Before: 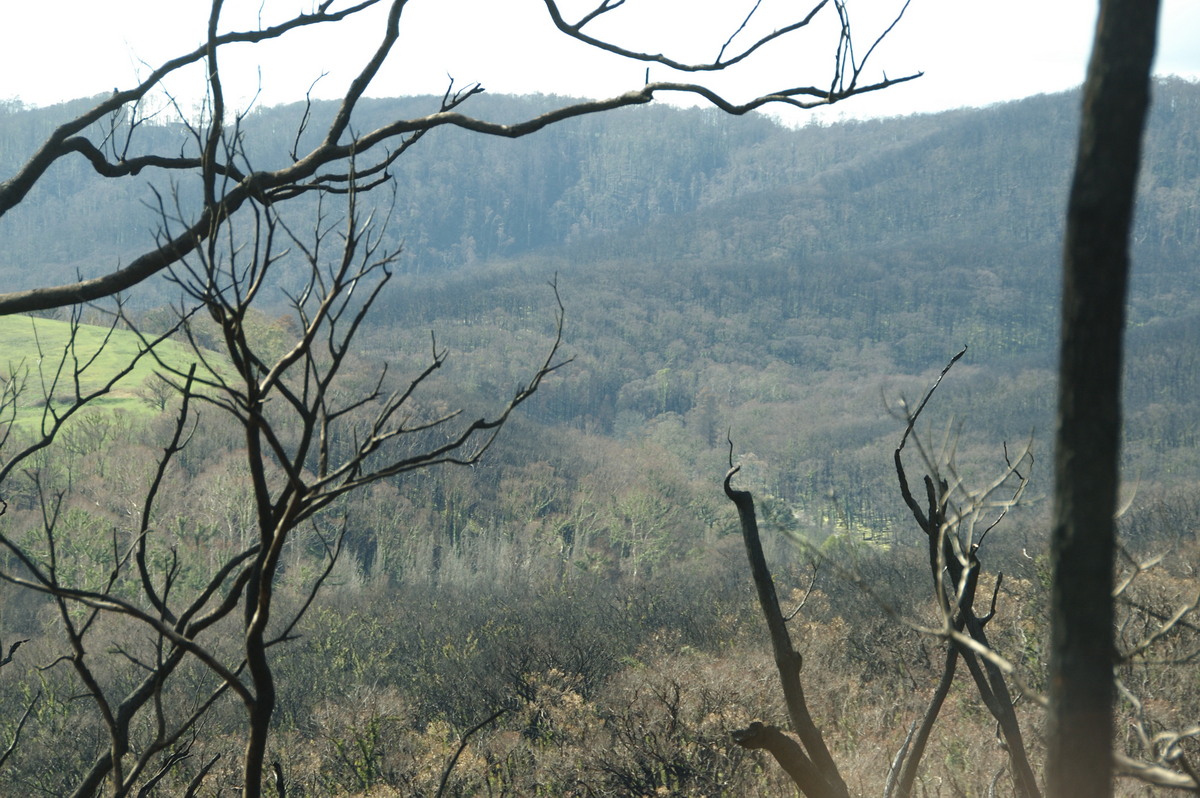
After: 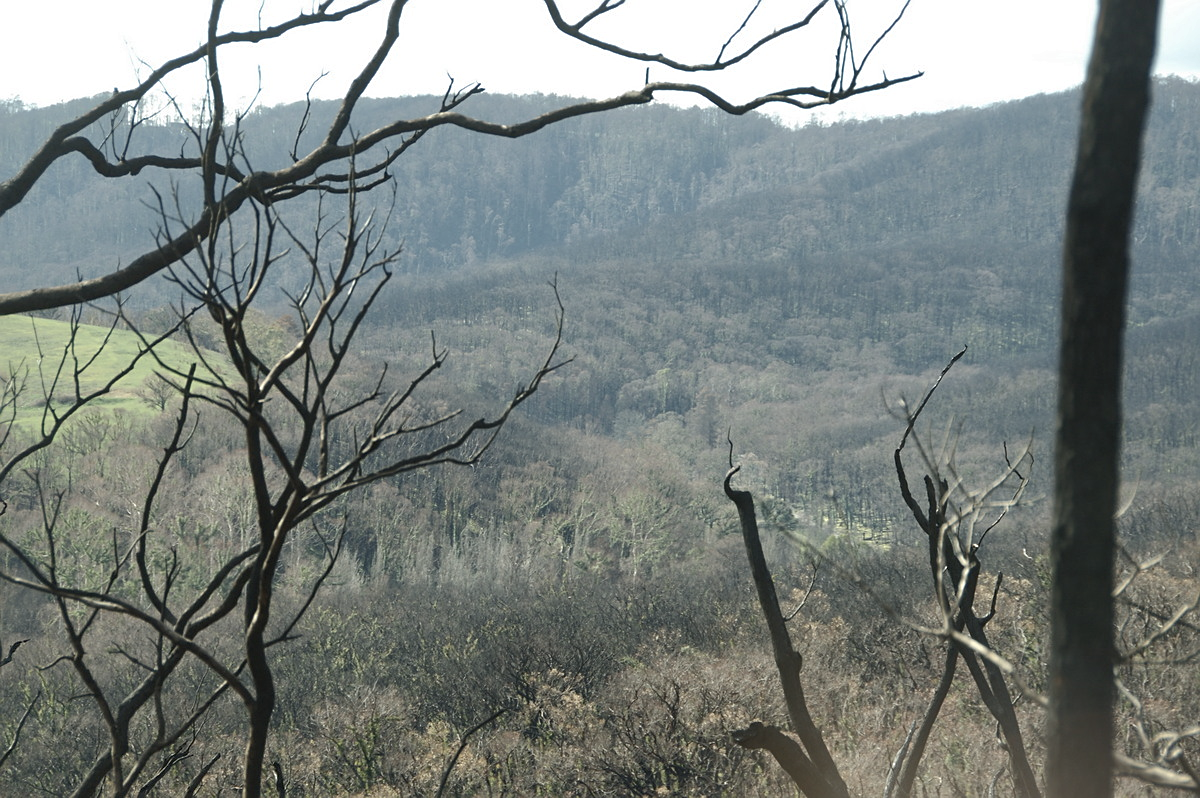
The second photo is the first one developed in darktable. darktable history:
contrast brightness saturation: contrast 0.103, saturation -0.288
shadows and highlights: on, module defaults
sharpen: amount 0.211
